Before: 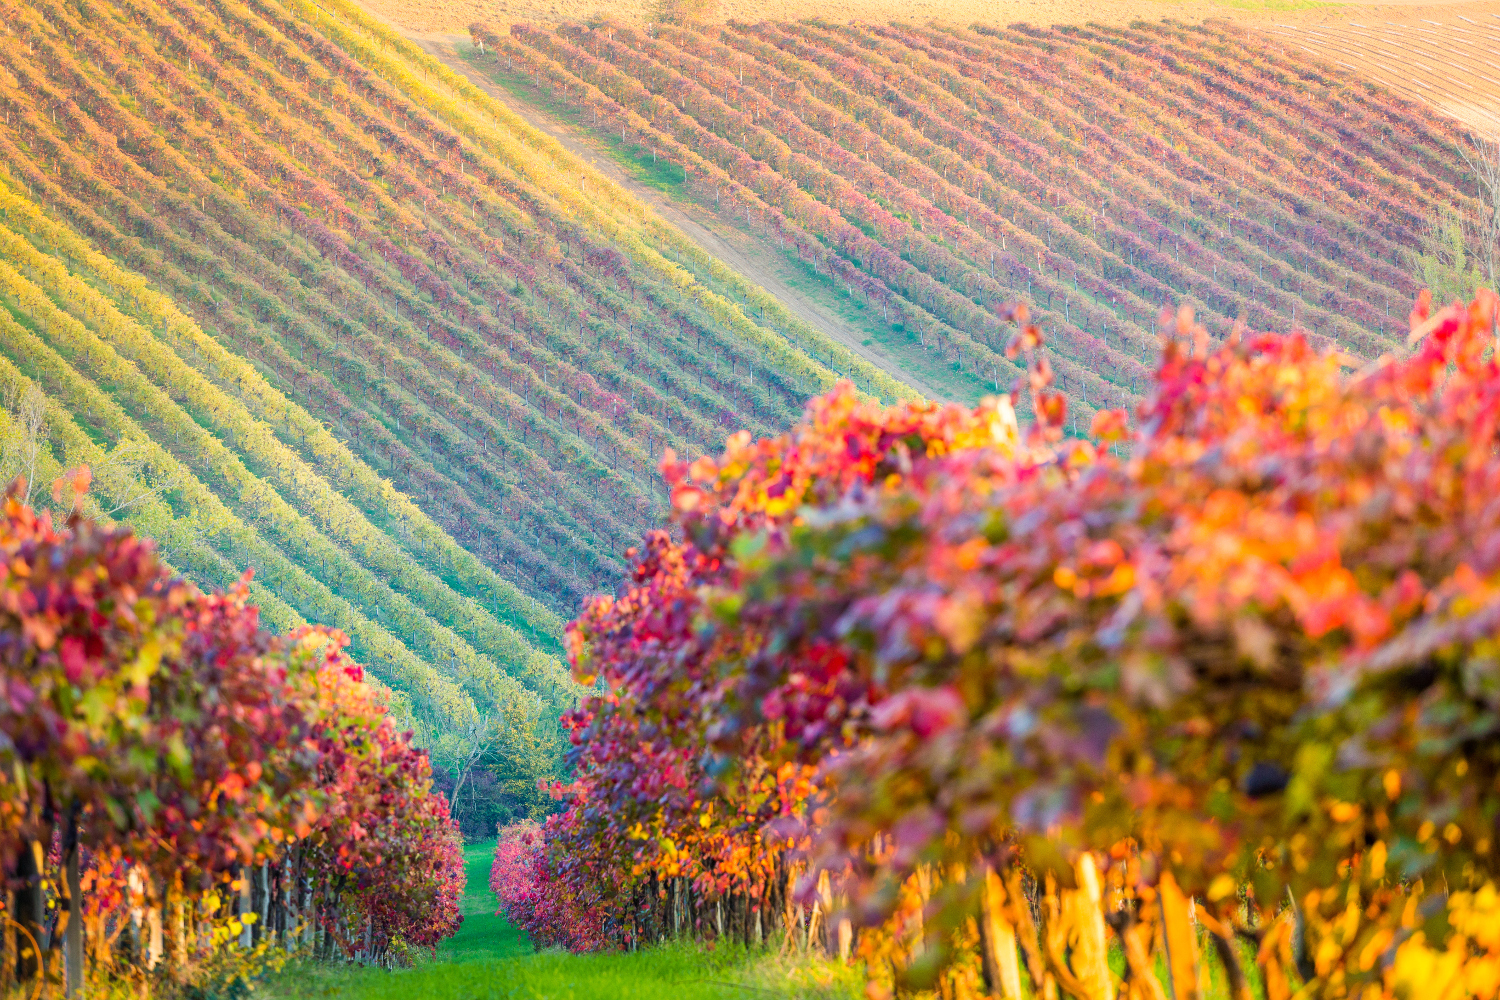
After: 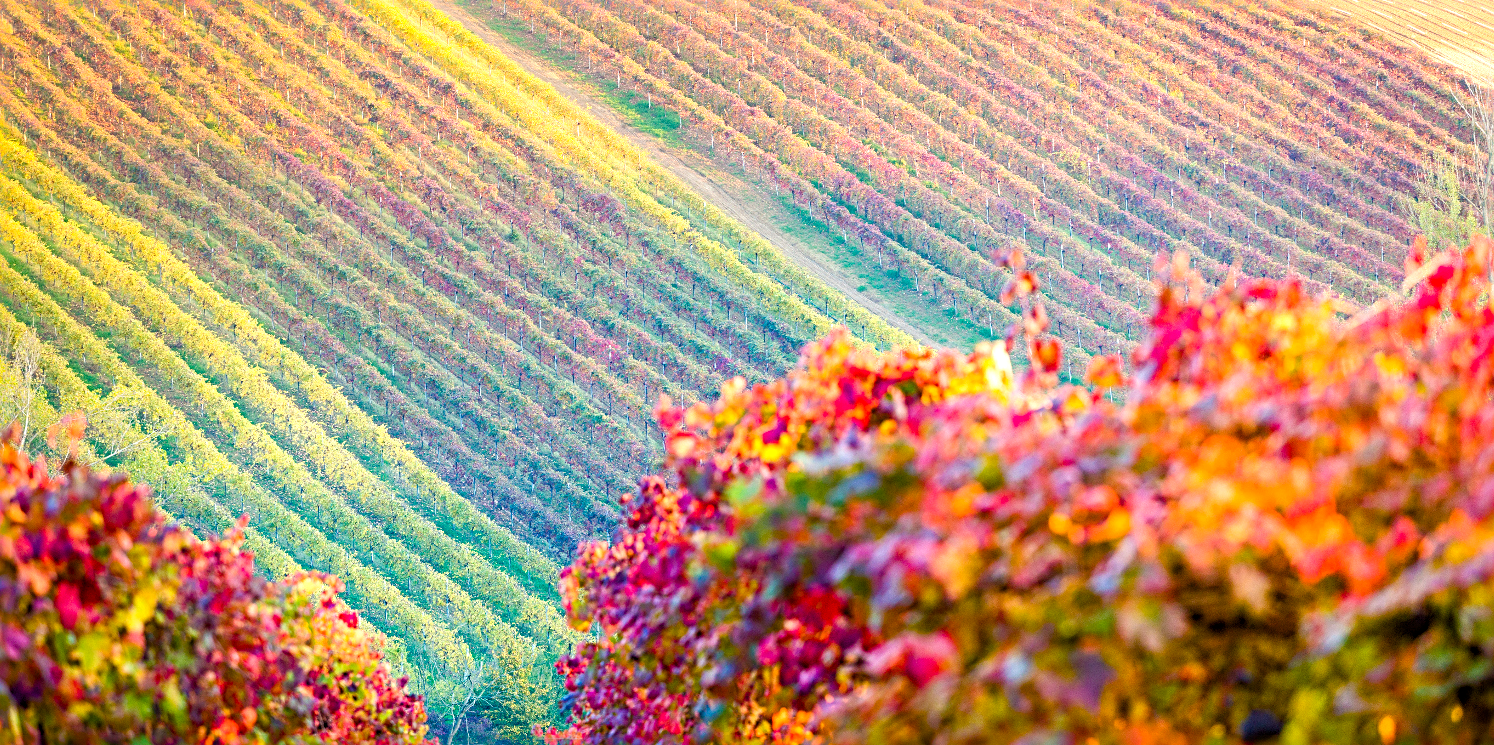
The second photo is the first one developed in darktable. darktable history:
exposure: black level correction 0.001, compensate highlight preservation false
crop: left 0.337%, top 5.497%, bottom 19.912%
tone equalizer: -8 EV -0.451 EV, -7 EV -0.356 EV, -6 EV -0.372 EV, -5 EV -0.202 EV, -3 EV 0.197 EV, -2 EV 0.312 EV, -1 EV 0.364 EV, +0 EV 0.41 EV, luminance estimator HSV value / RGB max
sharpen: radius 3.964
color balance rgb: linear chroma grading › global chroma 0.698%, perceptual saturation grading › global saturation 20%, perceptual saturation grading › highlights -14.291%, perceptual saturation grading › shadows 49.786%
